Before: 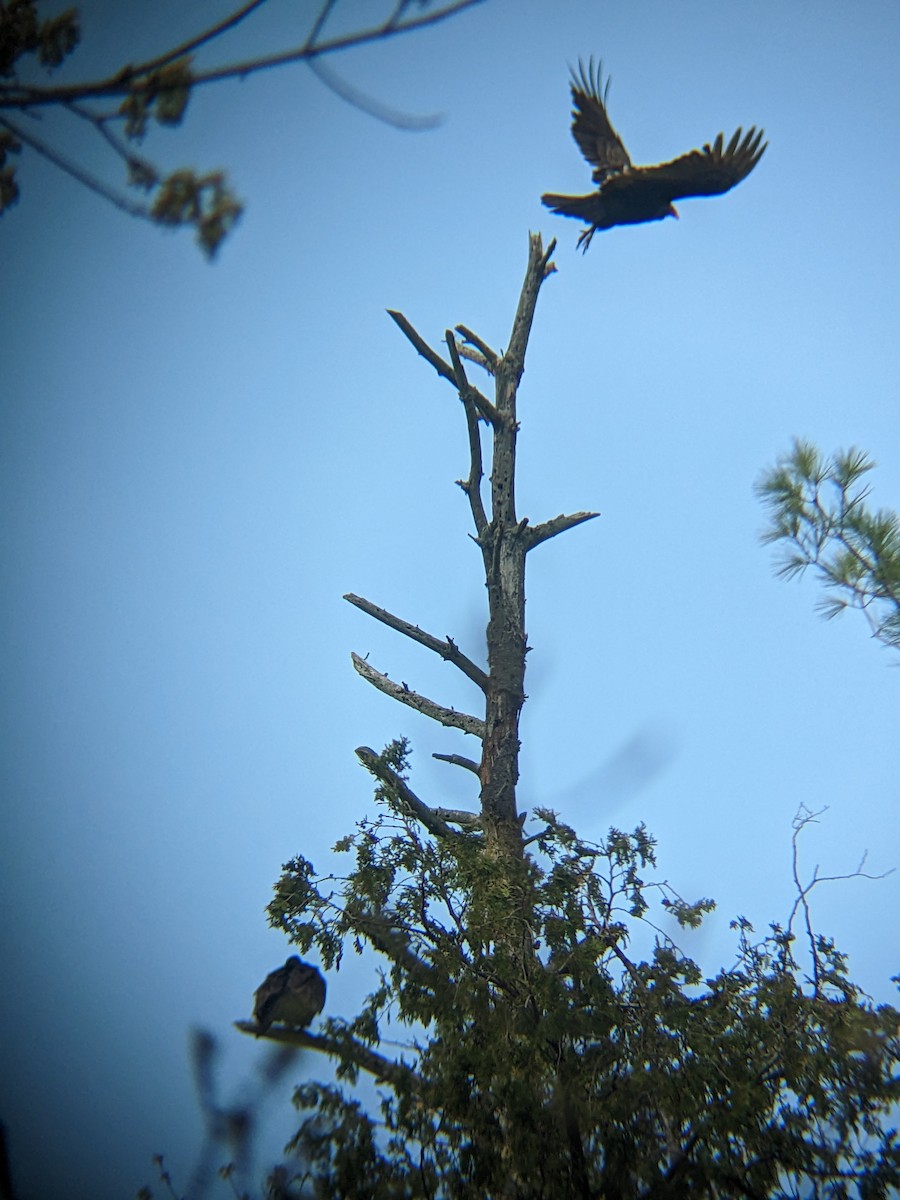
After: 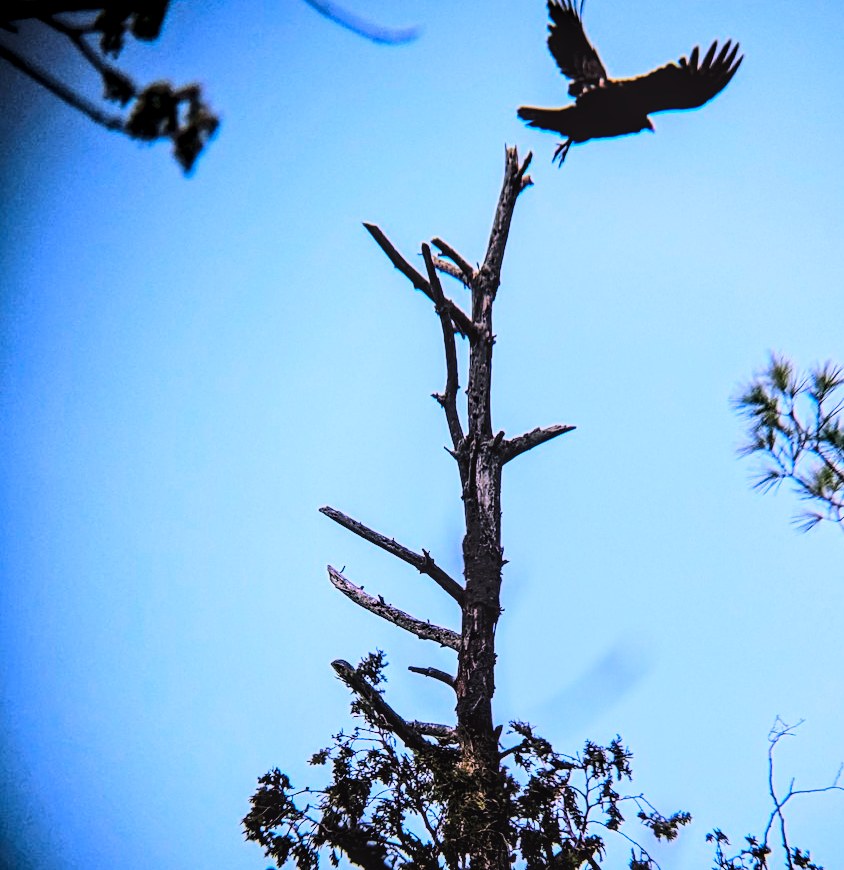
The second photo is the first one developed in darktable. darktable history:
rgb levels: levels [[0.034, 0.472, 0.904], [0, 0.5, 1], [0, 0.5, 1]]
tone equalizer: on, module defaults
shadows and highlights: shadows 37.27, highlights -28.18, soften with gaussian
color correction: highlights a* 19.5, highlights b* -11.53, saturation 1.69
local contrast: detail 130%
crop: left 2.737%, top 7.287%, right 3.421%, bottom 20.179%
tone curve: curves: ch0 [(0, 0) (0.179, 0.073) (0.265, 0.147) (0.463, 0.553) (0.51, 0.635) (0.716, 0.863) (1, 0.997)], color space Lab, linked channels, preserve colors none
